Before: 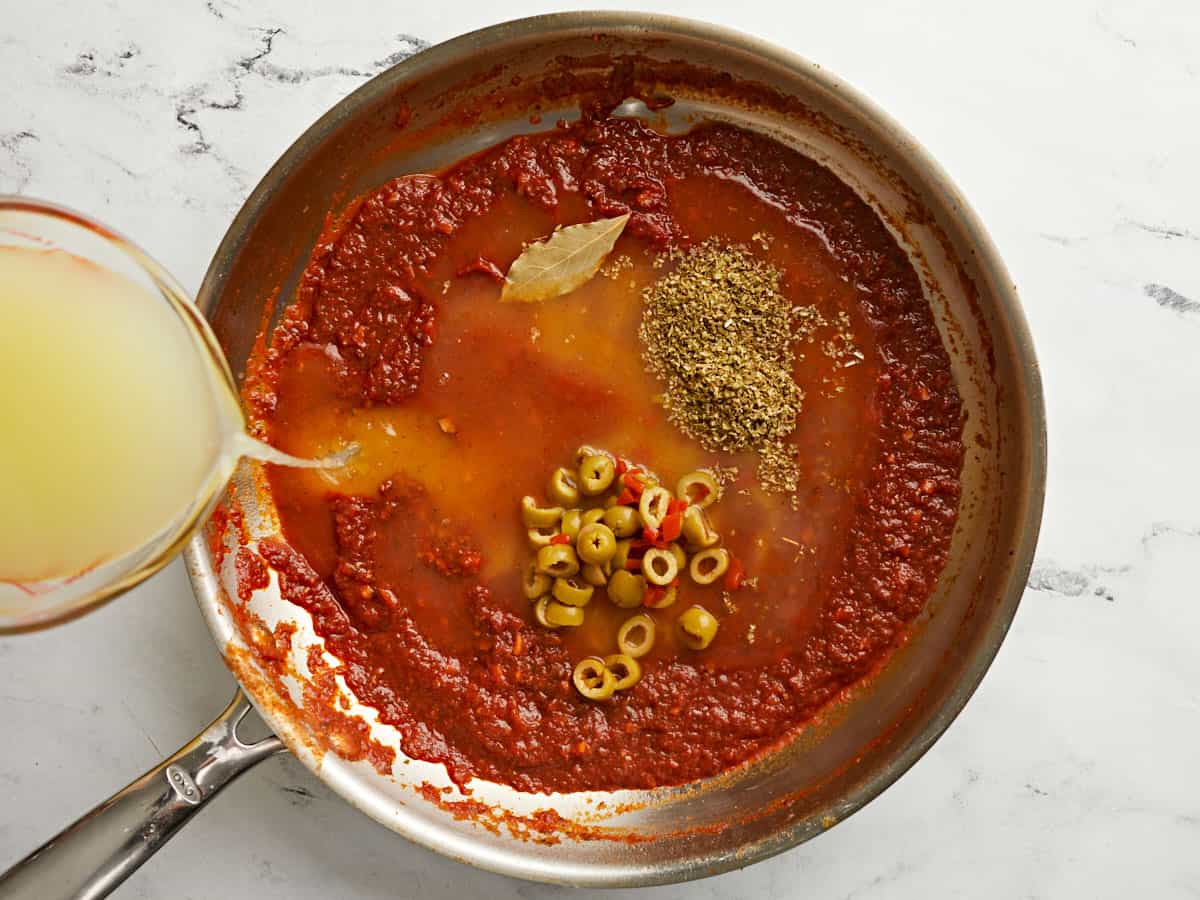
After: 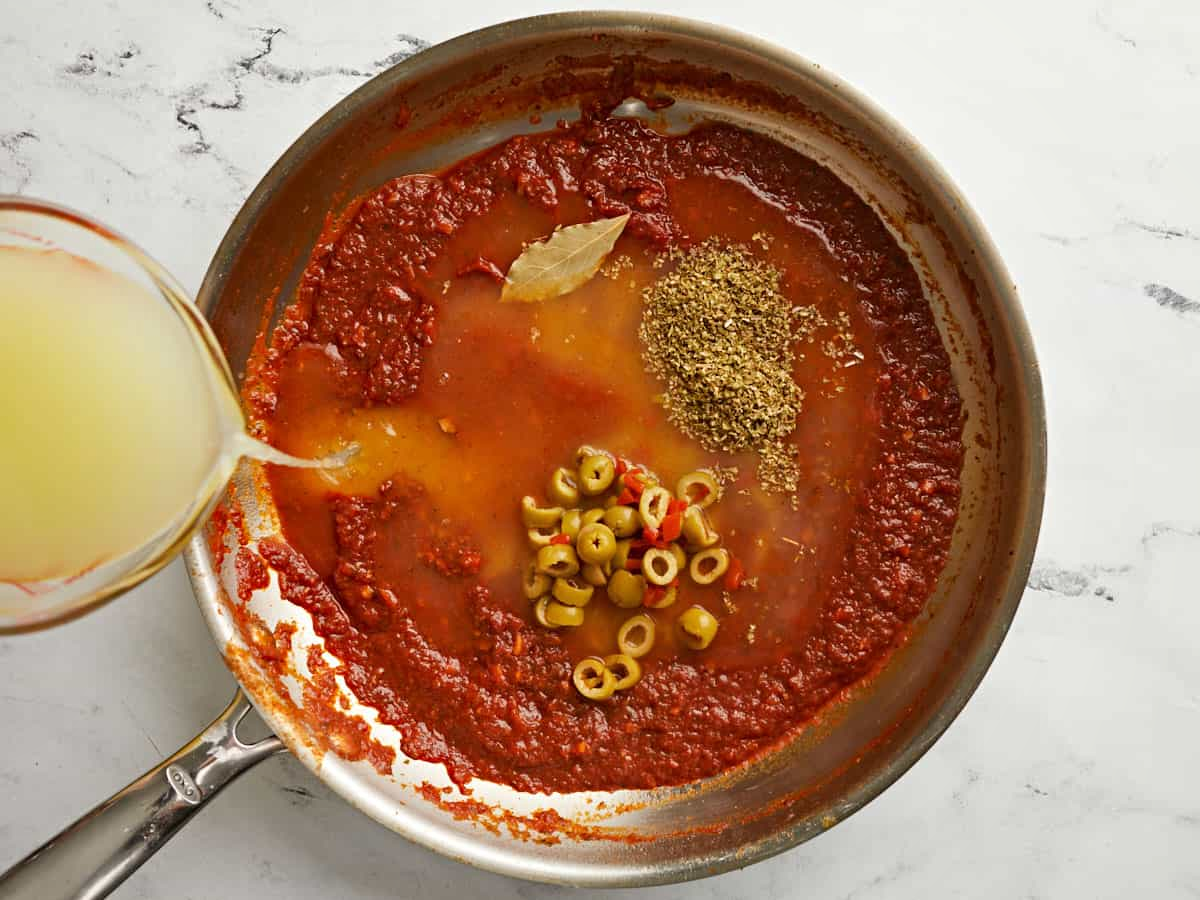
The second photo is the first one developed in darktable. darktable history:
shadows and highlights: shadows 37.47, highlights -27.36, soften with gaussian
